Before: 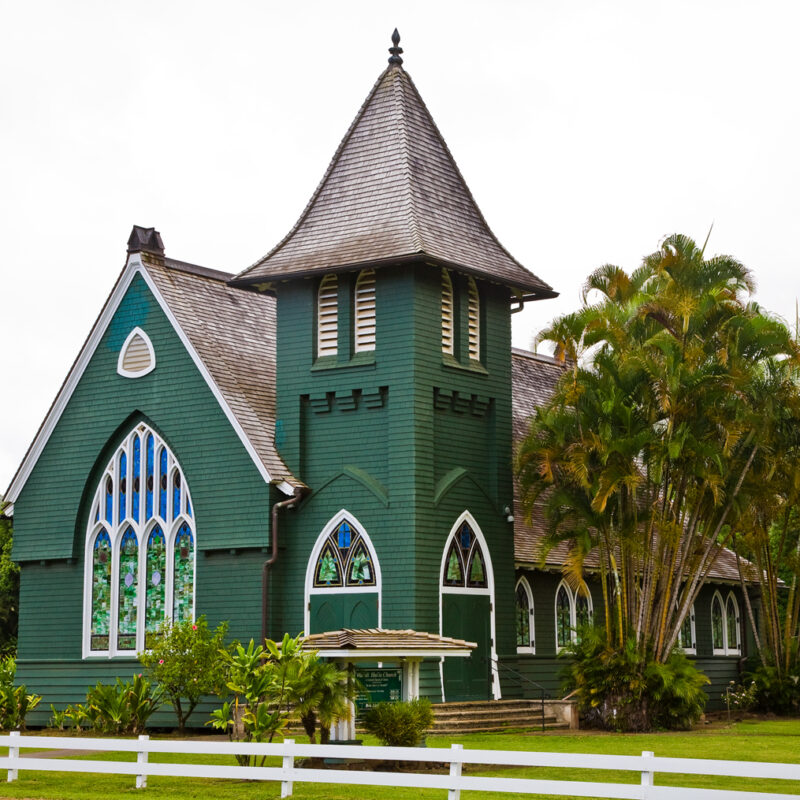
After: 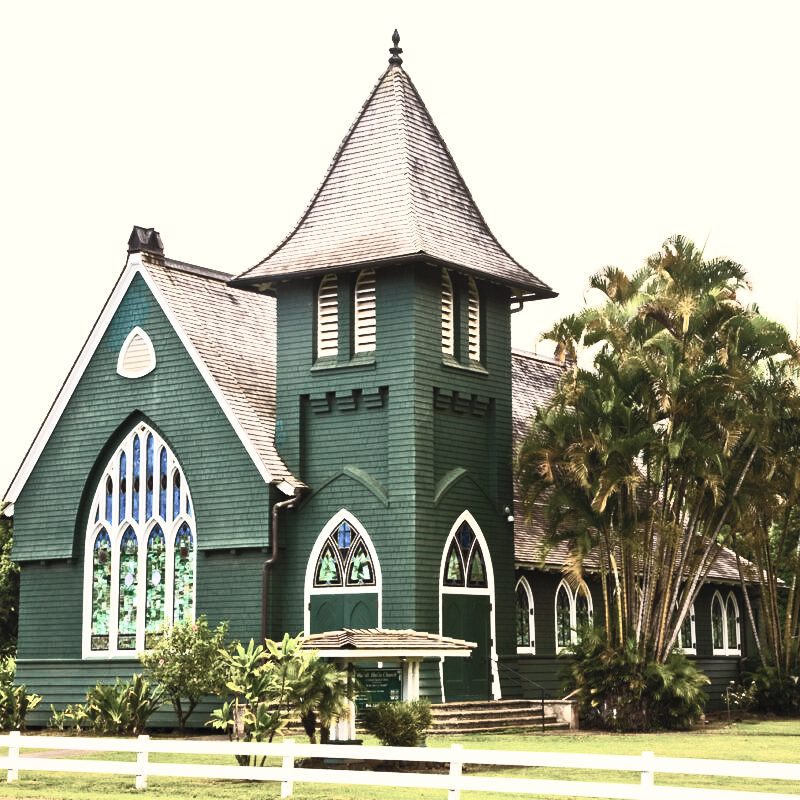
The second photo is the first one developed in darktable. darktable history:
contrast brightness saturation: contrast 0.57, brightness 0.57, saturation -0.34
tone equalizer: -8 EV -0.417 EV, -7 EV -0.389 EV, -6 EV -0.333 EV, -5 EV -0.222 EV, -3 EV 0.222 EV, -2 EV 0.333 EV, -1 EV 0.389 EV, +0 EV 0.417 EV, edges refinement/feathering 500, mask exposure compensation -1.57 EV, preserve details no
white balance: red 1.045, blue 0.932
